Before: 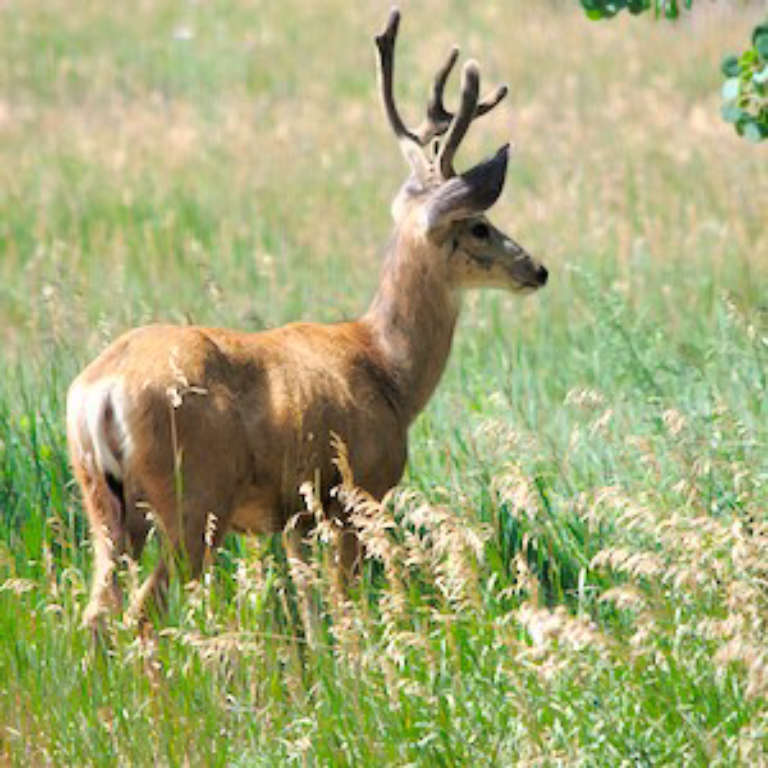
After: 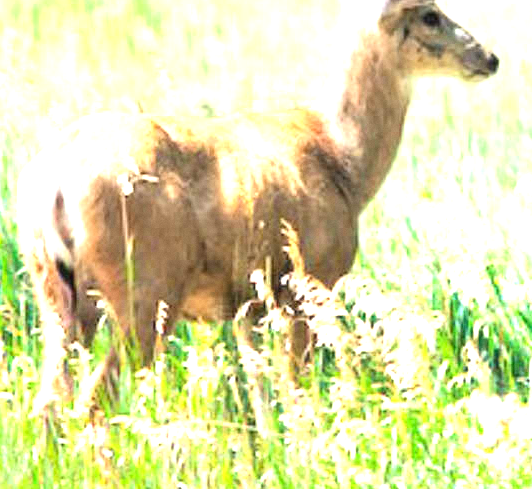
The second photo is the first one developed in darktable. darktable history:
exposure: black level correction 0, exposure 1.625 EV, compensate exposure bias true, compensate highlight preservation false
grain: coarseness 0.09 ISO, strength 10%
local contrast: on, module defaults
crop: left 6.488%, top 27.668%, right 24.183%, bottom 8.656%
